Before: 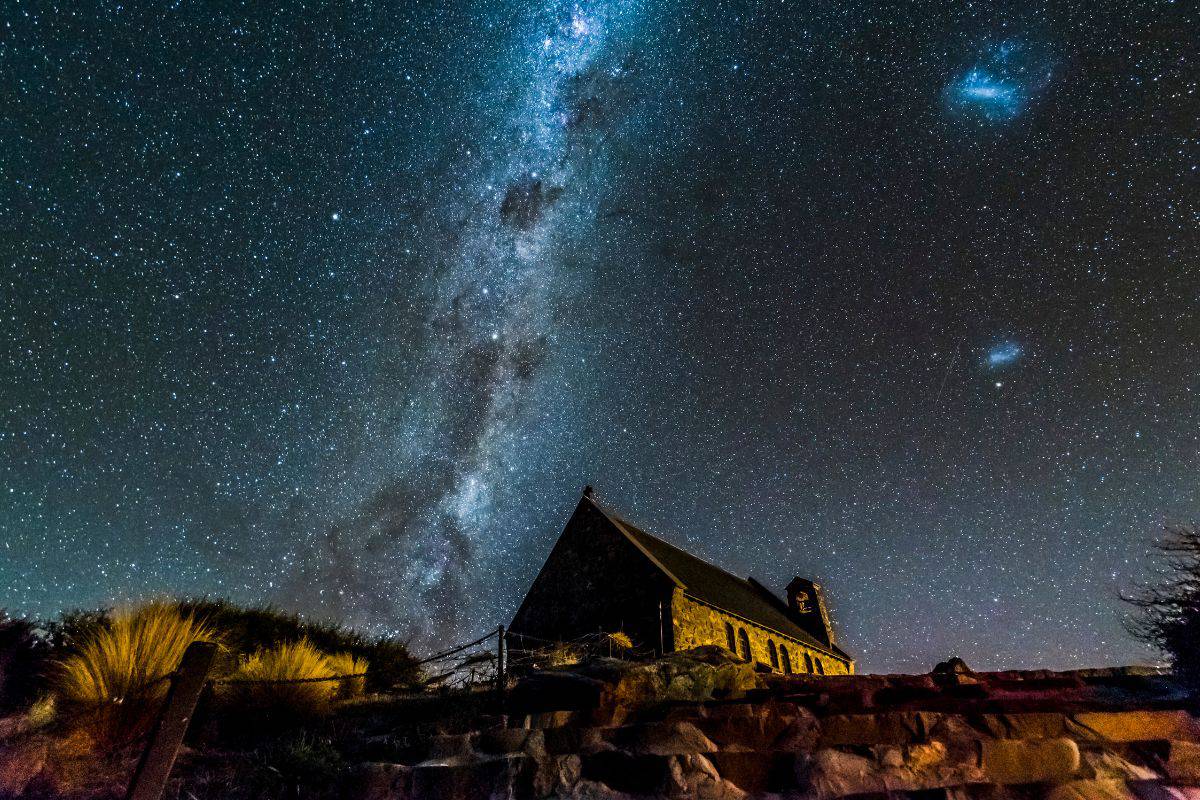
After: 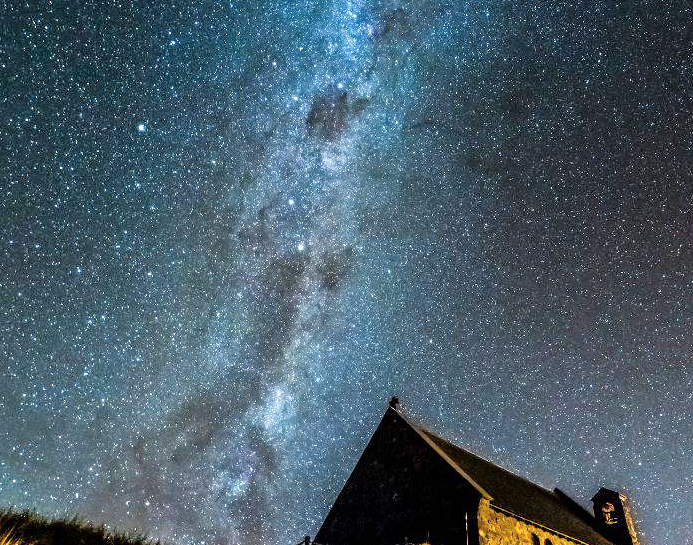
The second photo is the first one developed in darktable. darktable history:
color zones: curves: ch0 [(0, 0.613) (0.01, 0.613) (0.245, 0.448) (0.498, 0.529) (0.642, 0.665) (0.879, 0.777) (0.99, 0.613)]; ch1 [(0, 0) (0.143, 0) (0.286, 0) (0.429, 0) (0.571, 0) (0.714, 0) (0.857, 0)], mix -93.41%
crop: left 16.202%, top 11.208%, right 26.045%, bottom 20.557%
tone equalizer: -7 EV 0.15 EV, -6 EV 0.6 EV, -5 EV 1.15 EV, -4 EV 1.33 EV, -3 EV 1.15 EV, -2 EV 0.6 EV, -1 EV 0.15 EV, mask exposure compensation -0.5 EV
